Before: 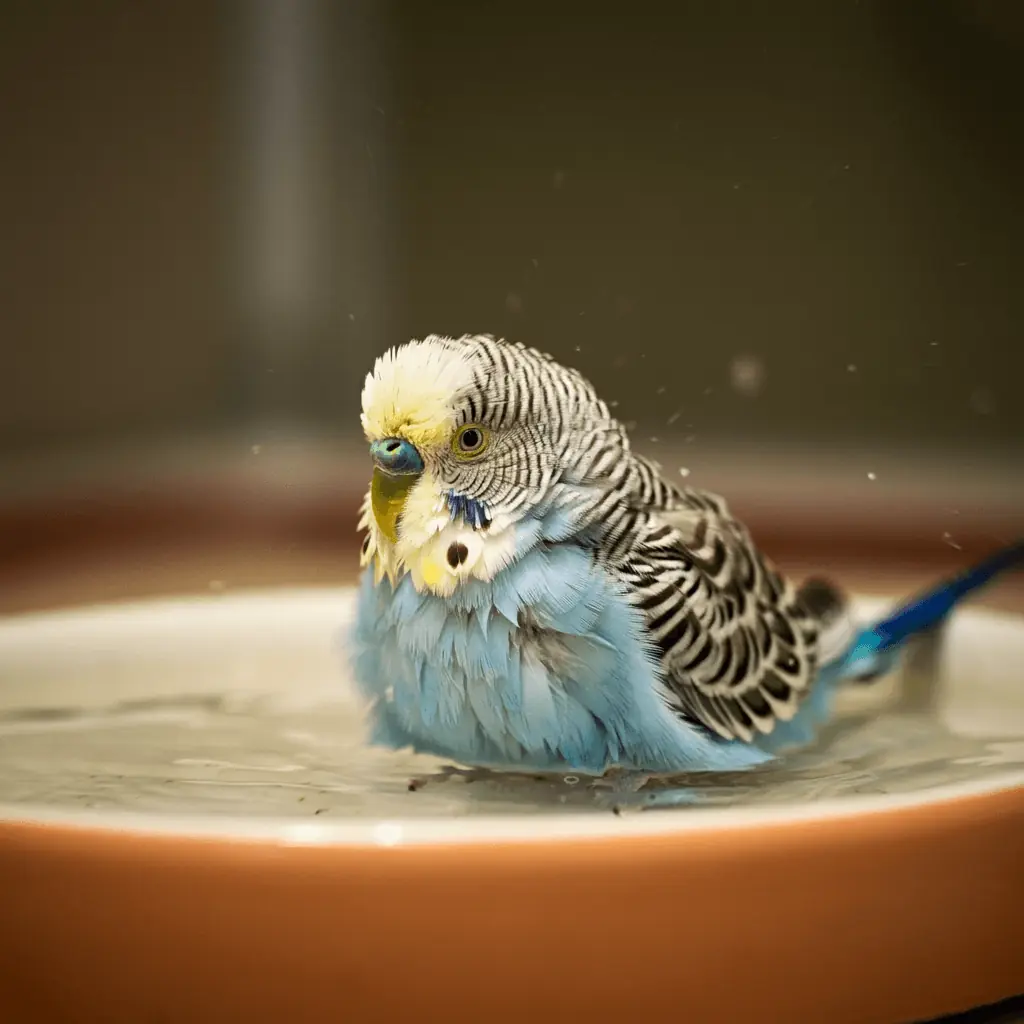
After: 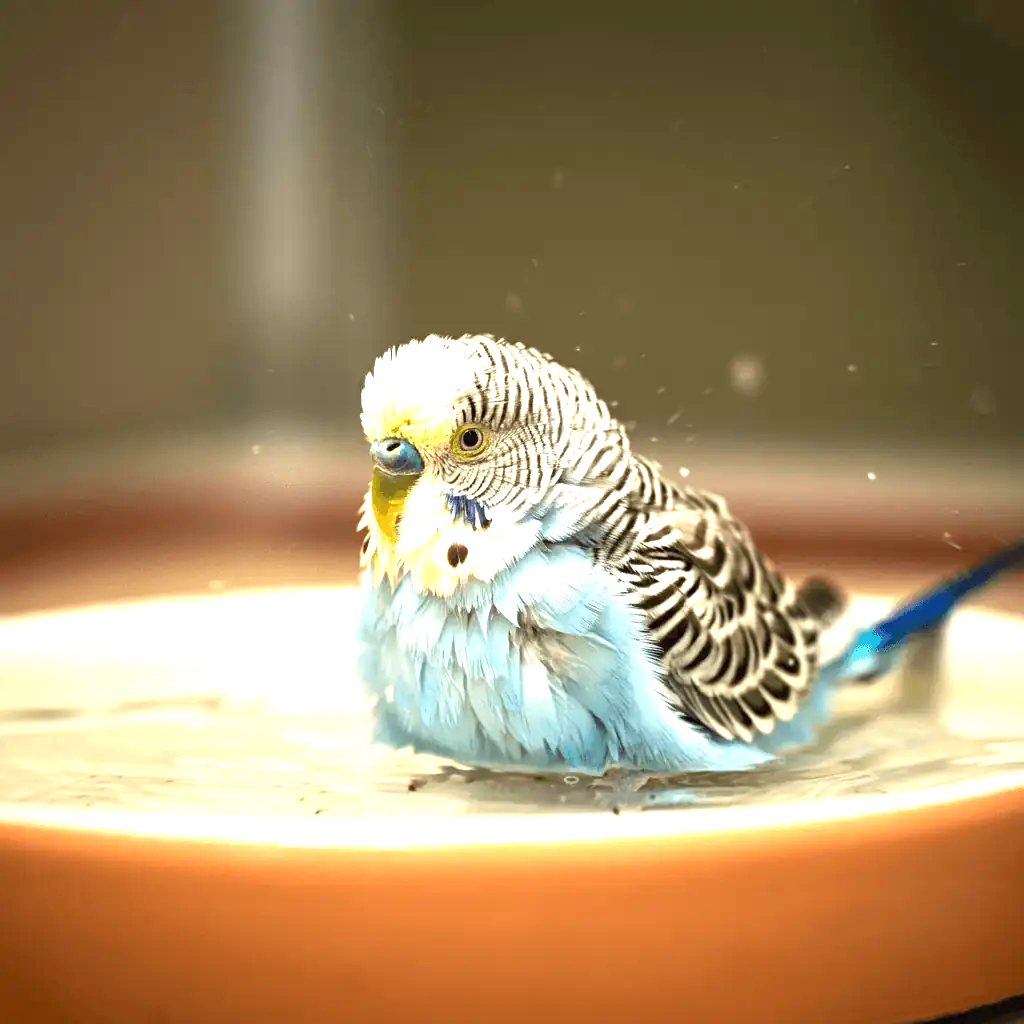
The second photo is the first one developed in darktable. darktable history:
exposure: black level correction 0, exposure 1.368 EV, compensate highlight preservation false
